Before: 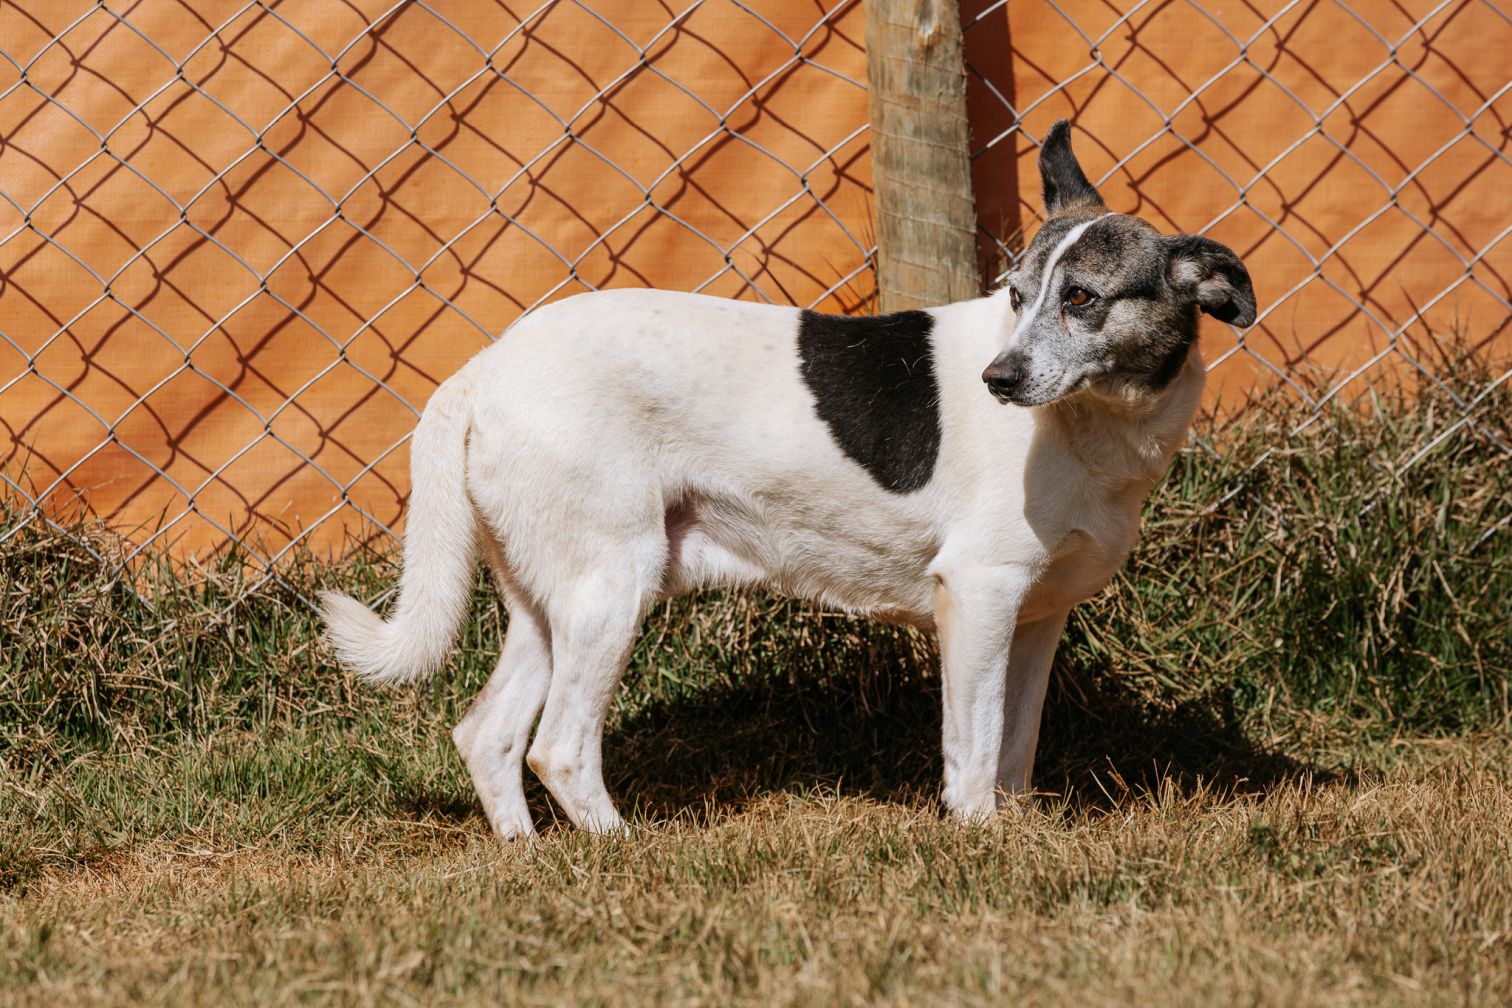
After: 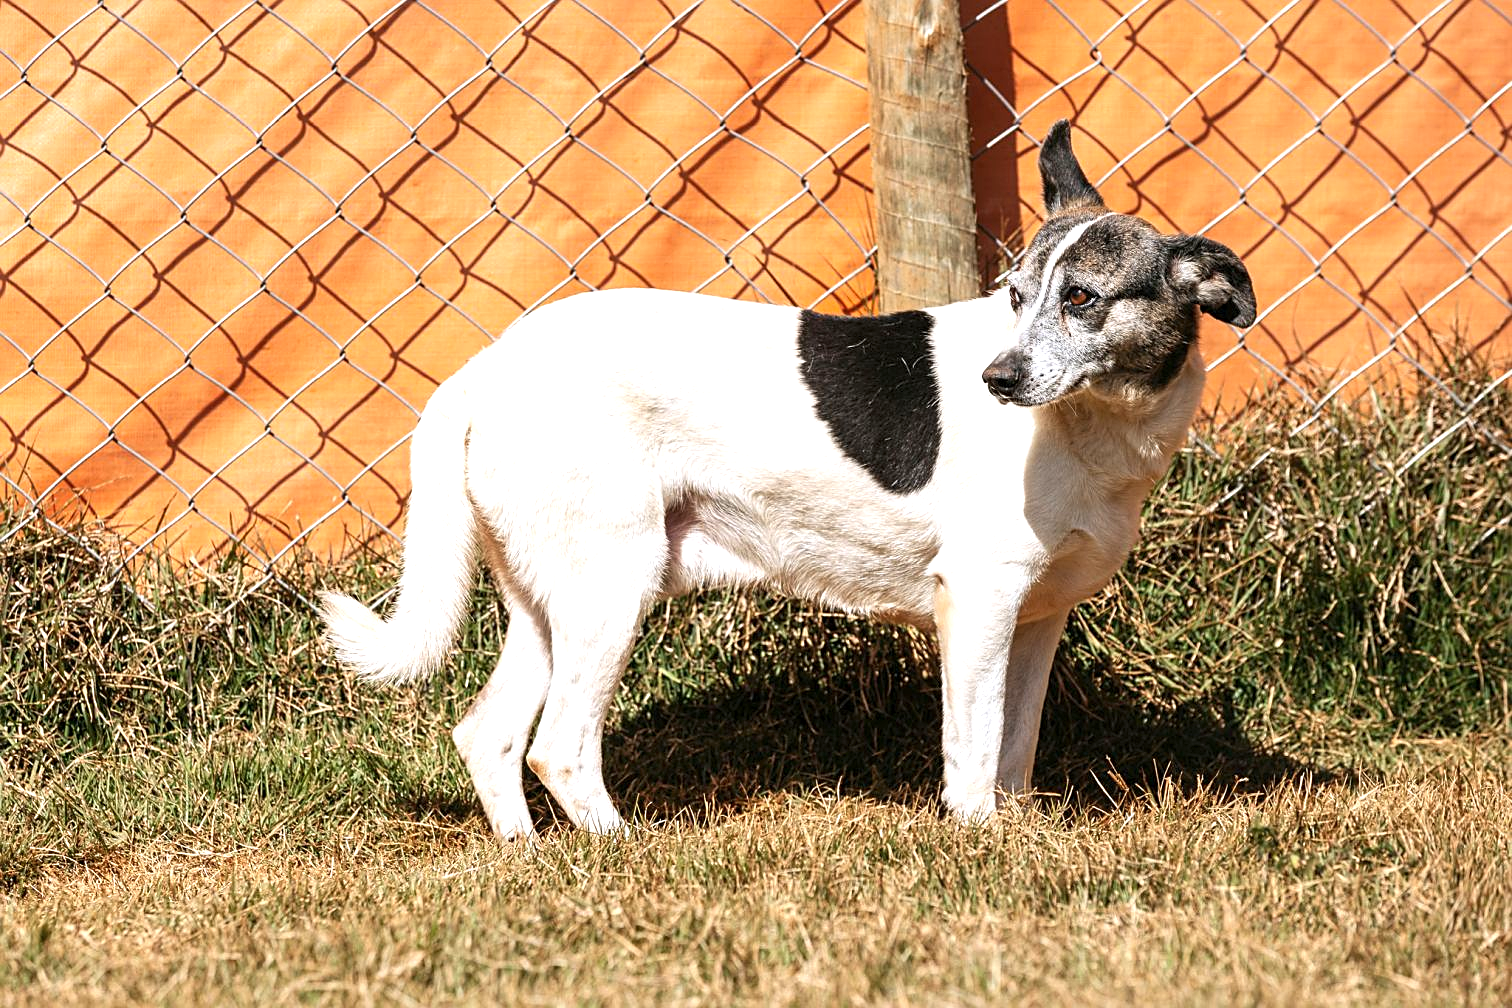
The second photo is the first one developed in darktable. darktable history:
sharpen: on, module defaults
exposure: black level correction 0, exposure 0.932 EV, compensate highlight preservation false
